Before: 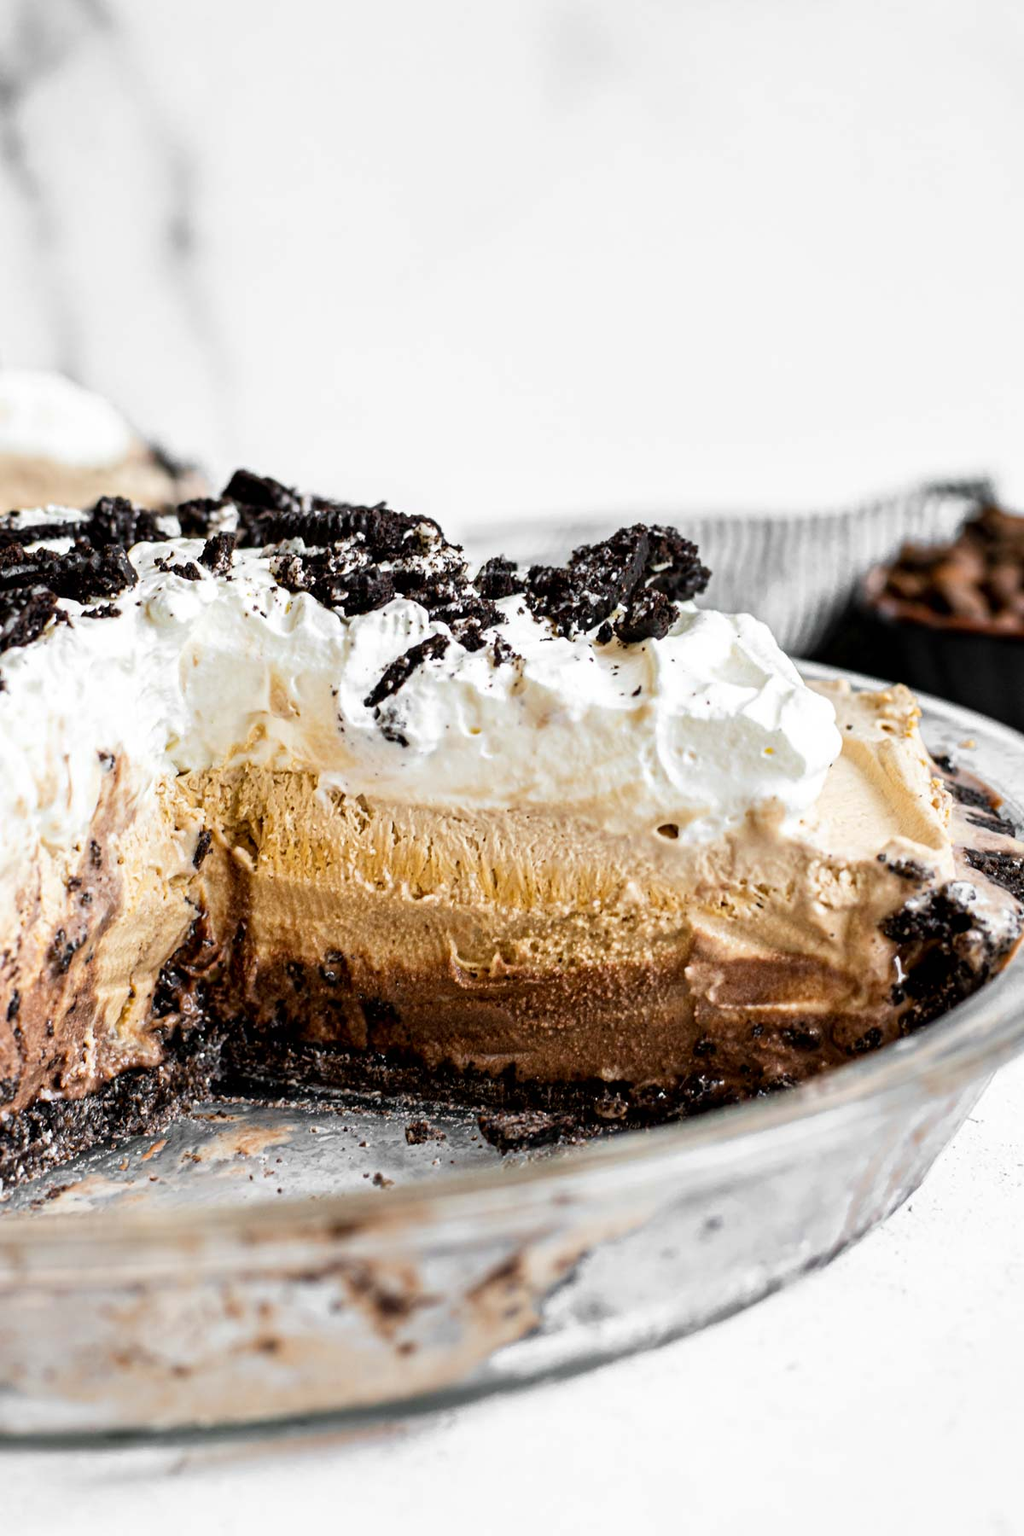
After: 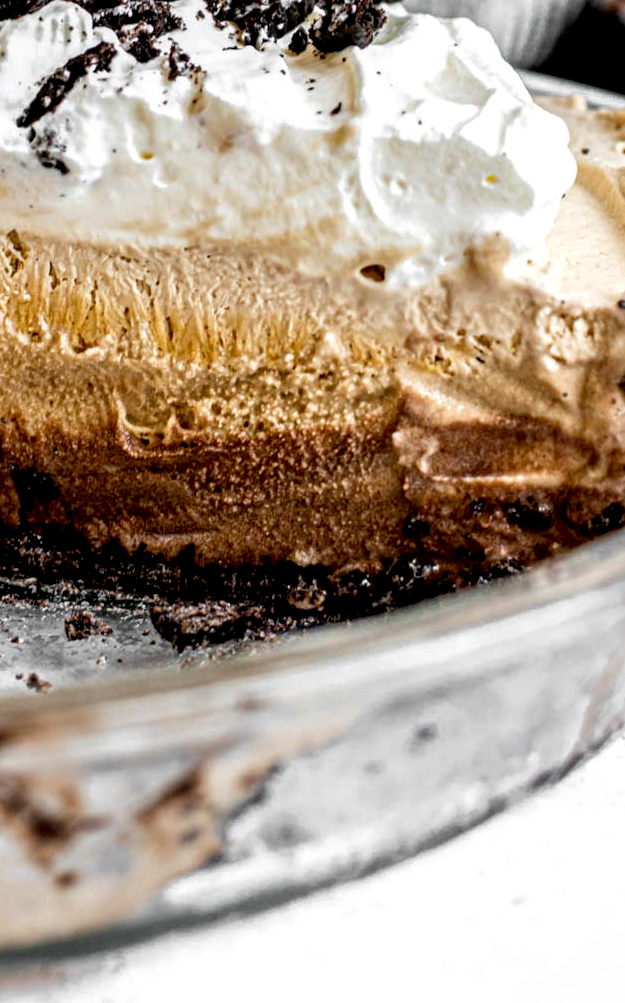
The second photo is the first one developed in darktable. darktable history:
crop: left 34.203%, top 38.946%, right 13.698%, bottom 5.327%
exposure: black level correction 0.009, exposure 0.016 EV, compensate exposure bias true, compensate highlight preservation false
local contrast: highlights 61%, detail 143%, midtone range 0.424
